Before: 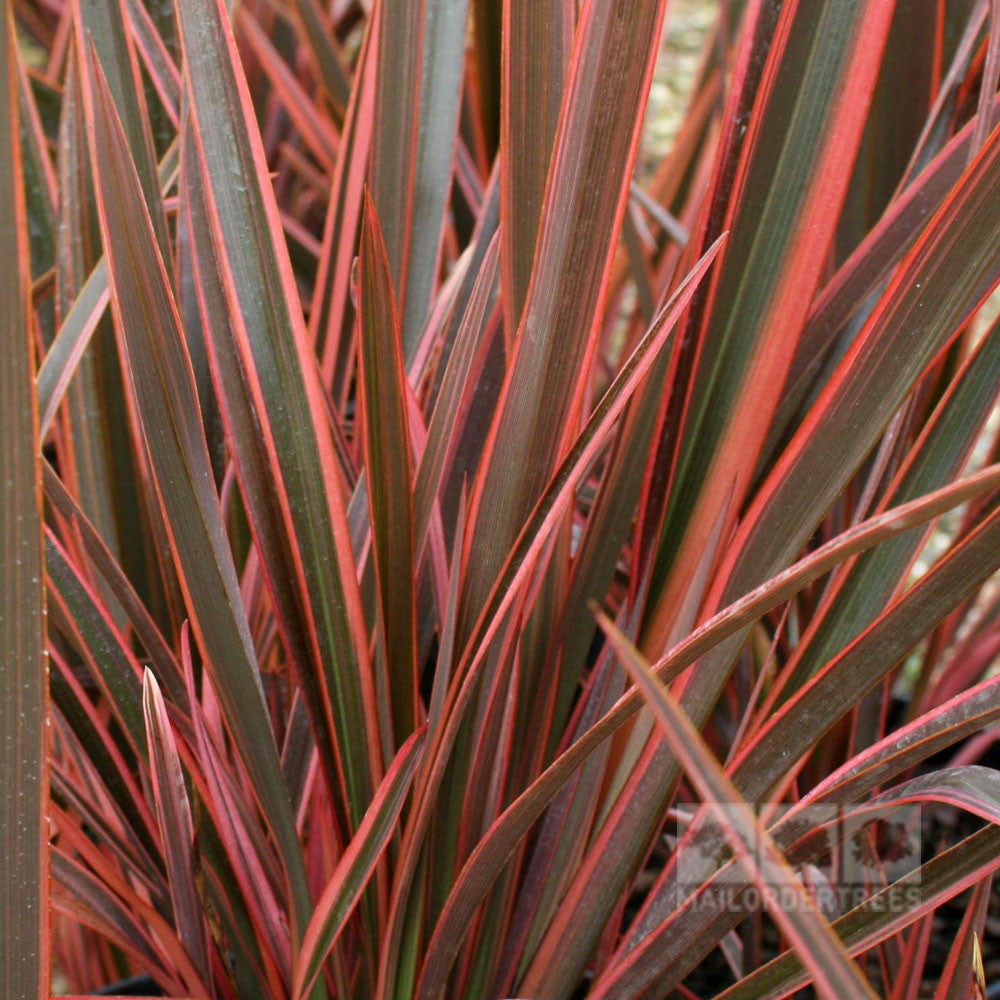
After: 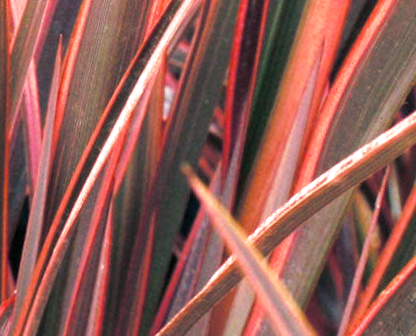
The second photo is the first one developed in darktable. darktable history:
color balance: mode lift, gamma, gain (sRGB), lift [0.97, 1, 1, 1], gamma [1.03, 1, 1, 1]
crop: left 36.607%, top 34.735%, right 13.146%, bottom 30.611%
rotate and perspective: rotation 0.72°, lens shift (vertical) -0.352, lens shift (horizontal) -0.051, crop left 0.152, crop right 0.859, crop top 0.019, crop bottom 0.964
shadows and highlights: shadows 12, white point adjustment 1.2, soften with gaussian
exposure: exposure 0.95 EV, compensate highlight preservation false
split-toning: shadows › hue 216°, shadows › saturation 1, highlights › hue 57.6°, balance -33.4
white balance: red 0.954, blue 1.079
color correction: highlights a* 7.34, highlights b* 4.37
